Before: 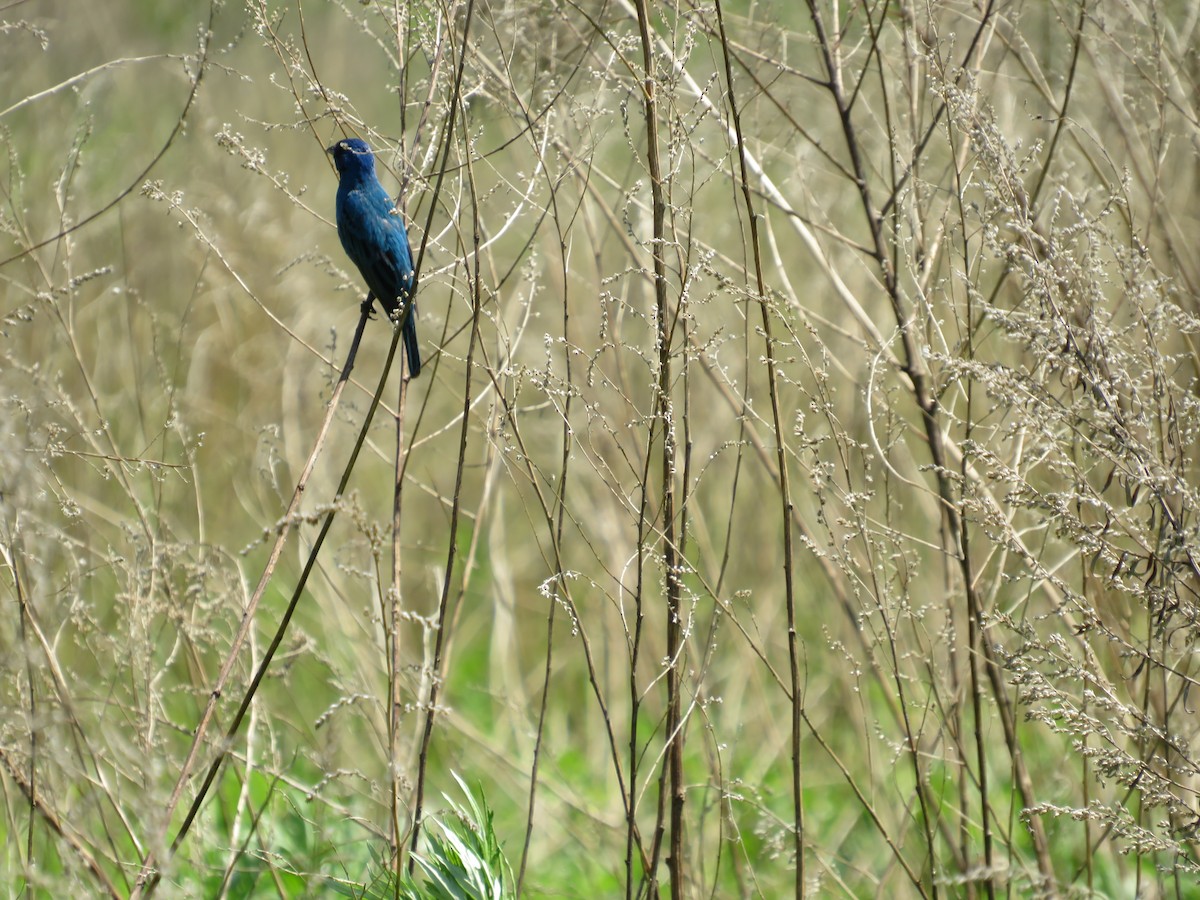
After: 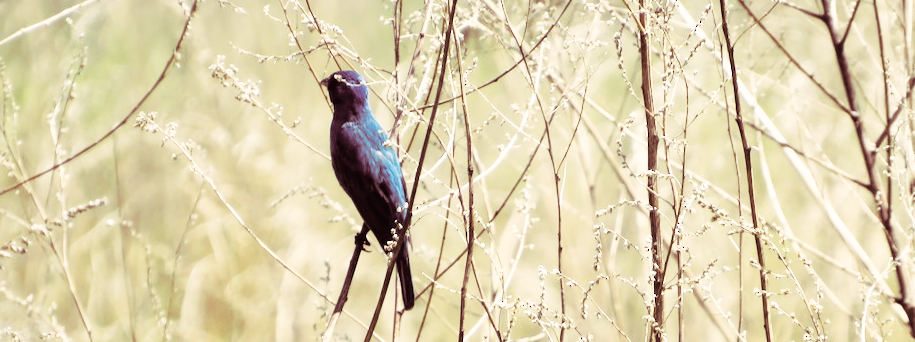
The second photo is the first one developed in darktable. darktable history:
crop: left 0.579%, top 7.627%, right 23.167%, bottom 54.275%
base curve: curves: ch0 [(0, 0) (0.012, 0.01) (0.073, 0.168) (0.31, 0.711) (0.645, 0.957) (1, 1)], preserve colors none
color correction: highlights a* 2.75, highlights b* 5, shadows a* -2.04, shadows b* -4.84, saturation 0.8
split-toning: highlights › hue 187.2°, highlights › saturation 0.83, balance -68.05, compress 56.43%
